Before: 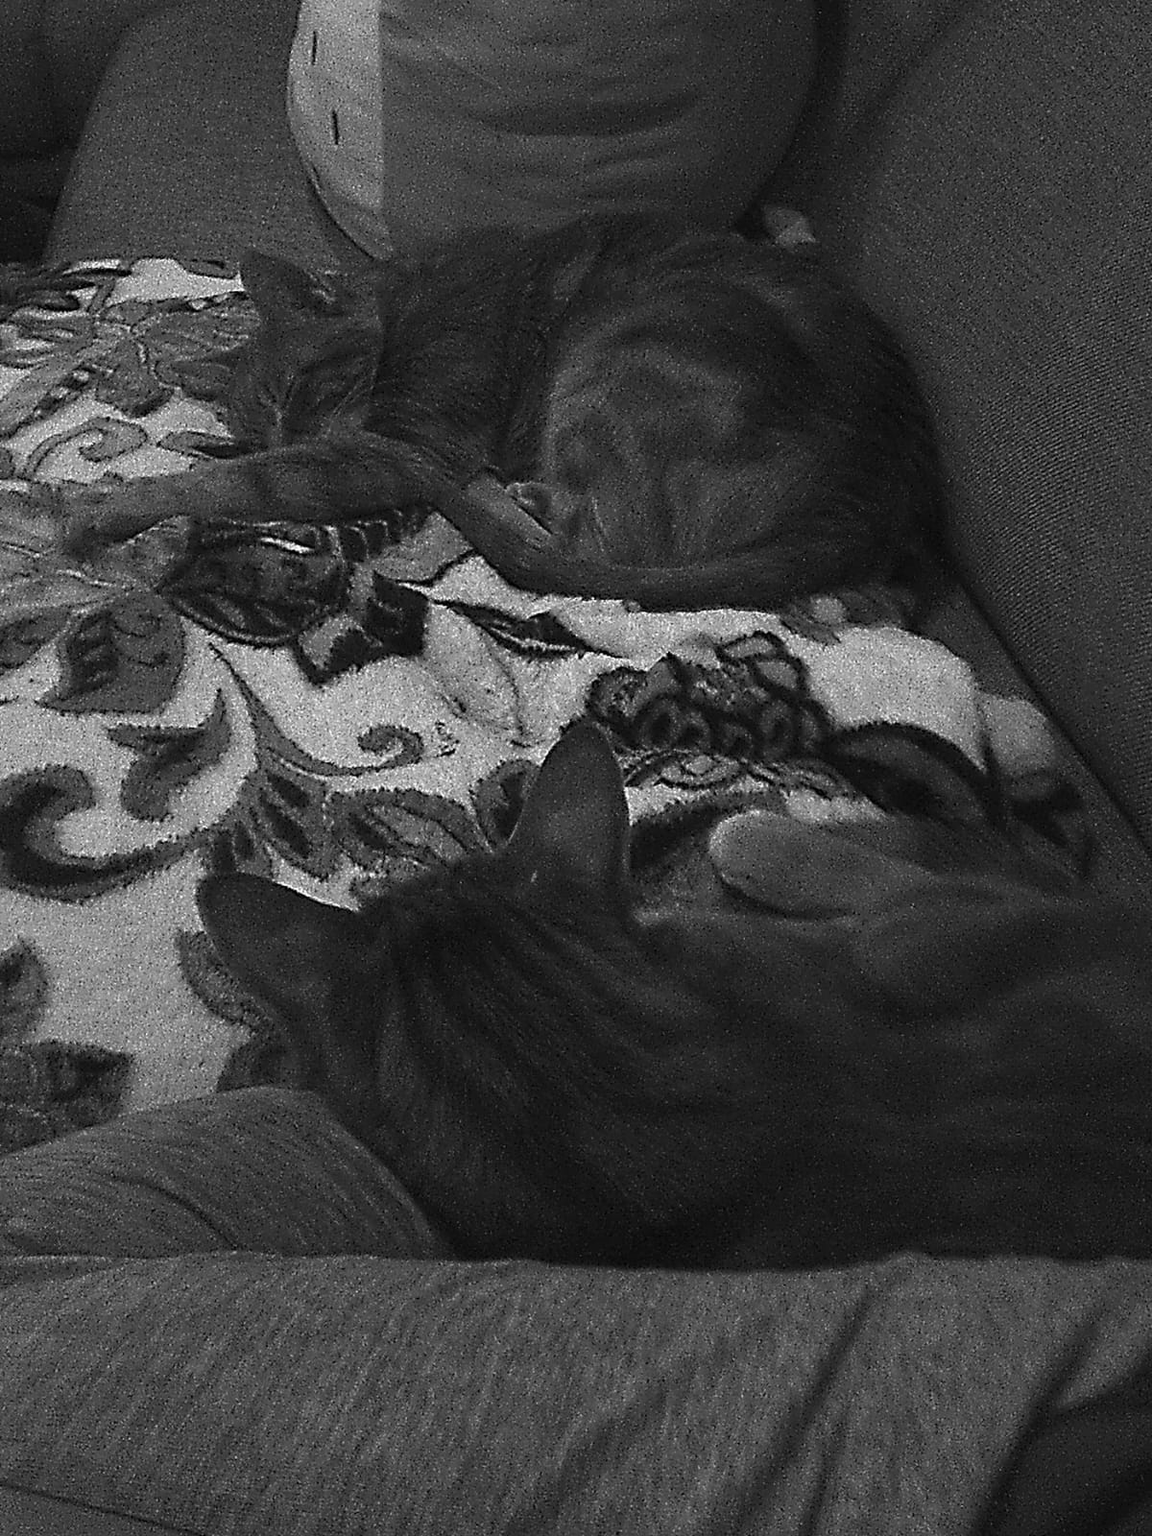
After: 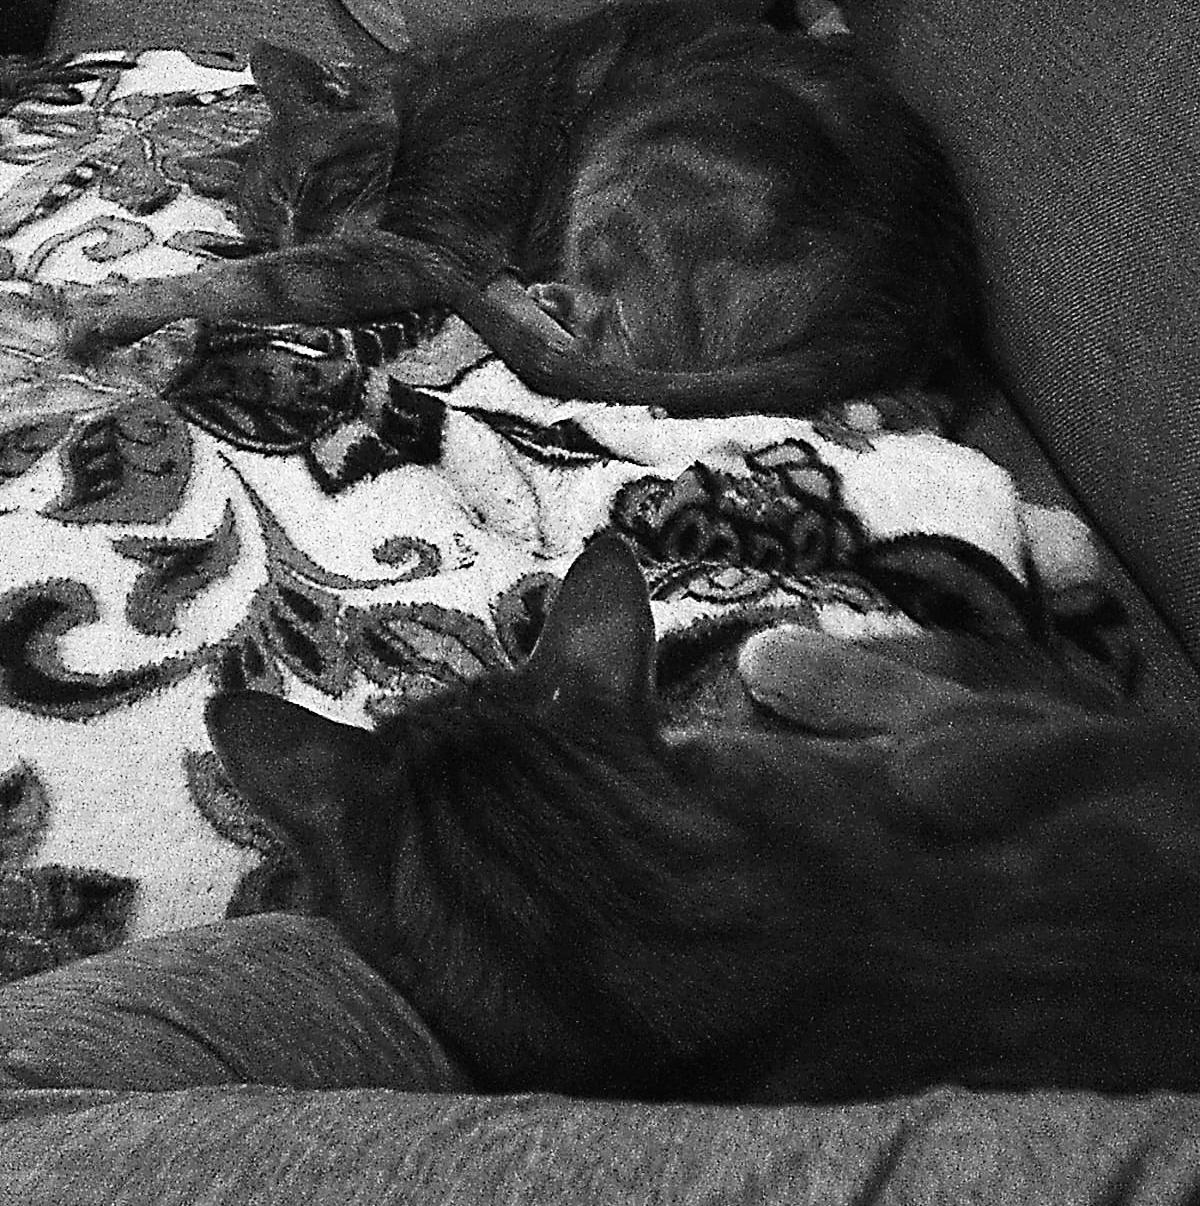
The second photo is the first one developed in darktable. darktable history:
exposure: exposure -0.054 EV, compensate exposure bias true, compensate highlight preservation false
crop: top 13.731%, bottom 10.876%
color zones: curves: ch0 [(0.11, 0.396) (0.195, 0.36) (0.25, 0.5) (0.303, 0.412) (0.357, 0.544) (0.75, 0.5) (0.967, 0.328)]; ch1 [(0, 0.468) (0.112, 0.512) (0.202, 0.6) (0.25, 0.5) (0.307, 0.352) (0.357, 0.544) (0.75, 0.5) (0.963, 0.524)]
base curve: curves: ch0 [(0, 0) (0.007, 0.004) (0.027, 0.03) (0.046, 0.07) (0.207, 0.54) (0.442, 0.872) (0.673, 0.972) (1, 1)], preserve colors none
